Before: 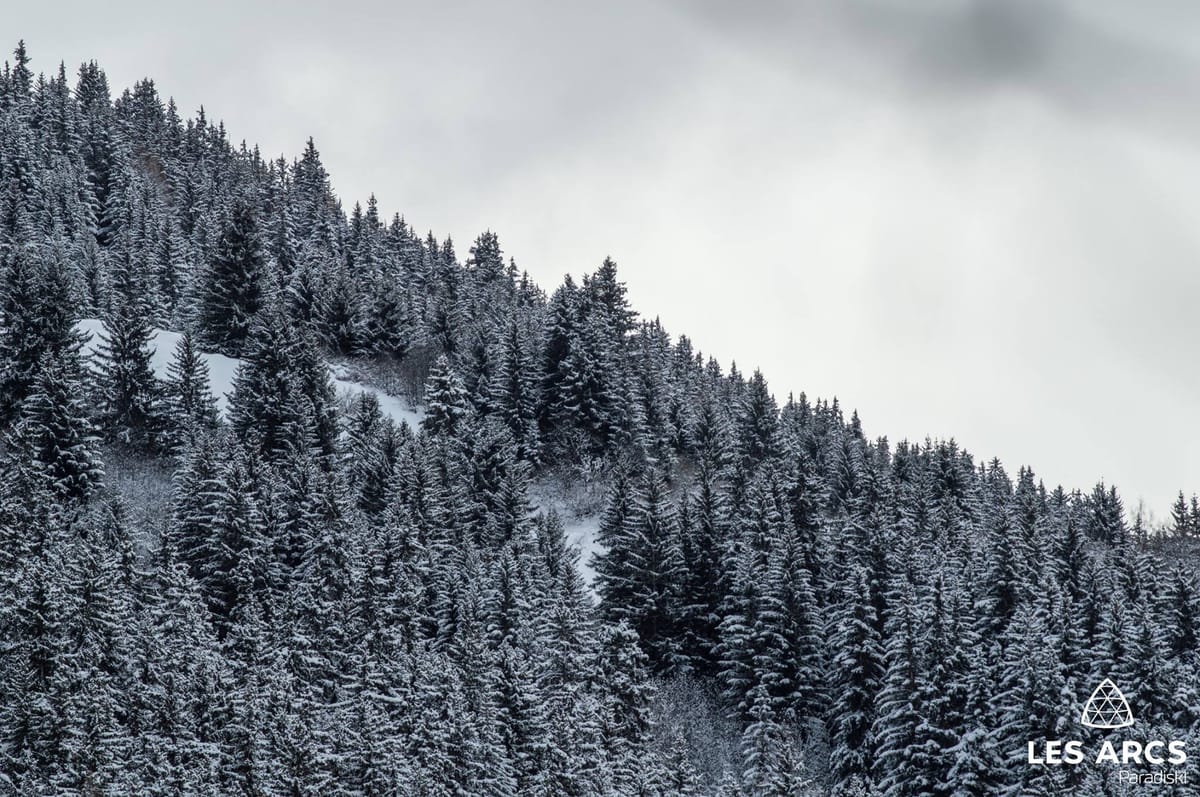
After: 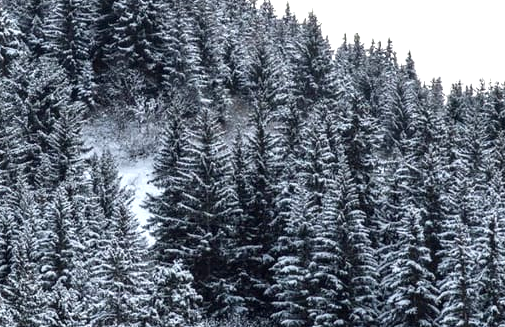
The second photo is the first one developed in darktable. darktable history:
crop: left 37.221%, top 45.169%, right 20.63%, bottom 13.777%
exposure: exposure 0.766 EV, compensate highlight preservation false
vibrance: vibrance 0%
